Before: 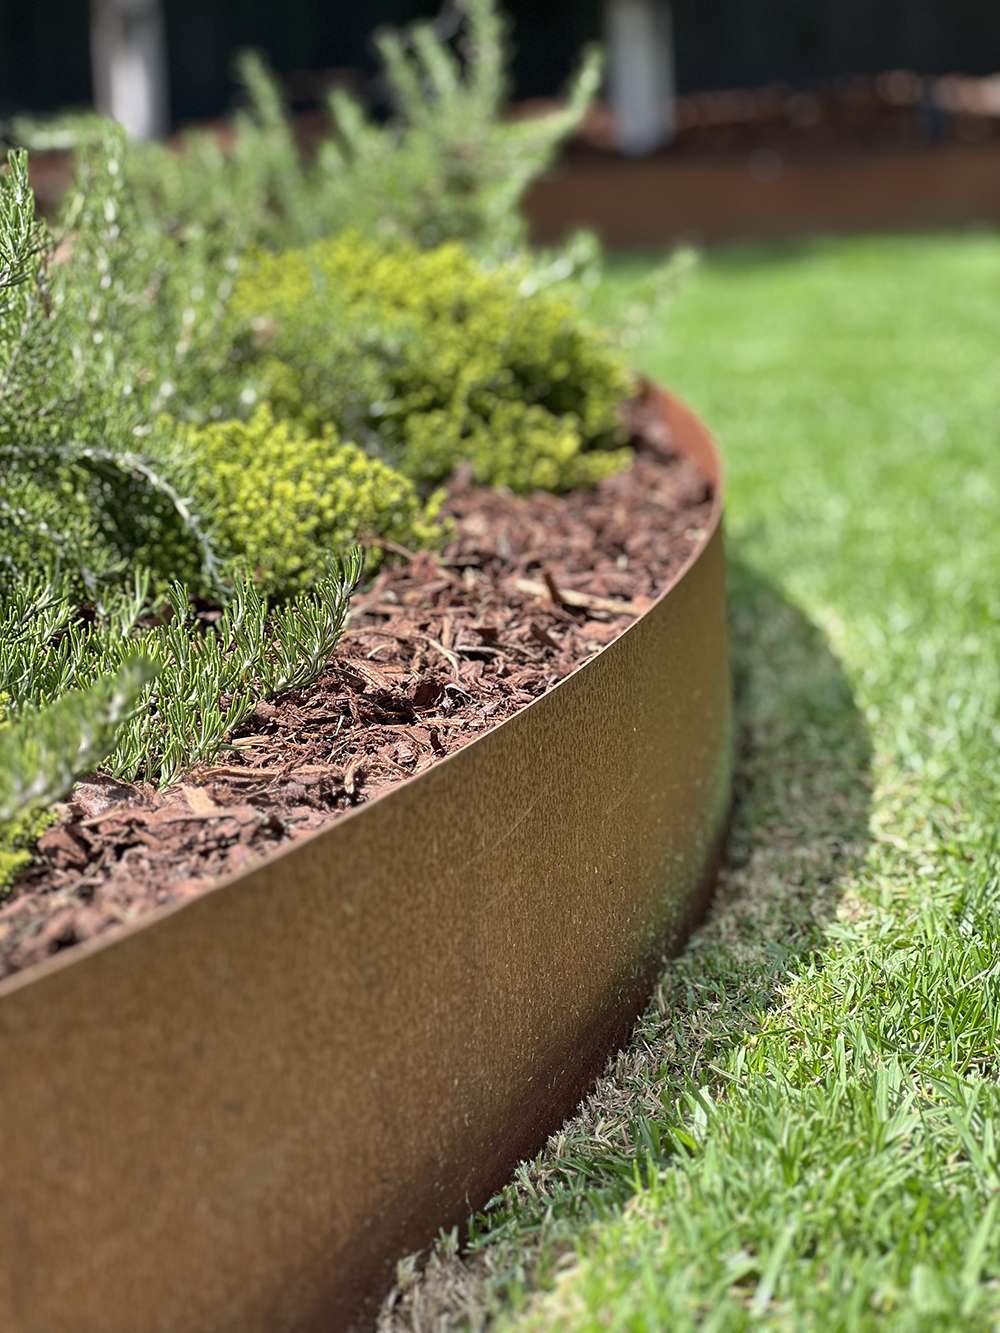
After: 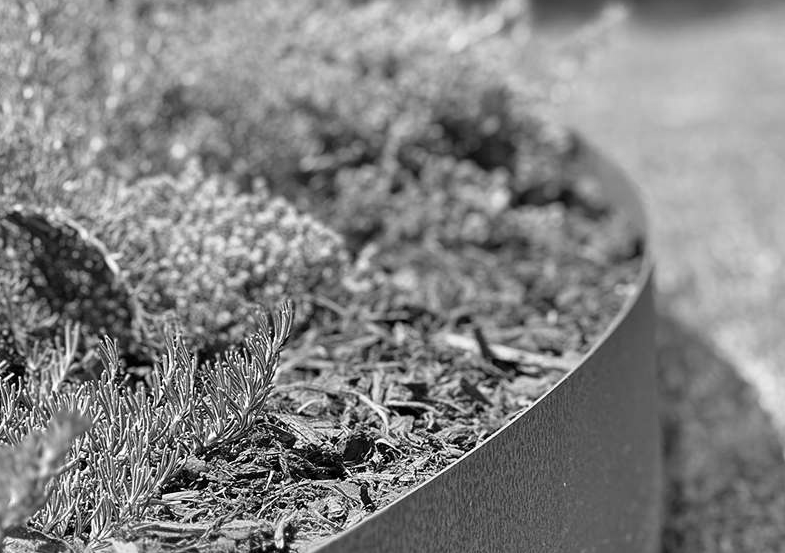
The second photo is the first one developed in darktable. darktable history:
monochrome: on, module defaults
crop: left 7.036%, top 18.398%, right 14.379%, bottom 40.043%
